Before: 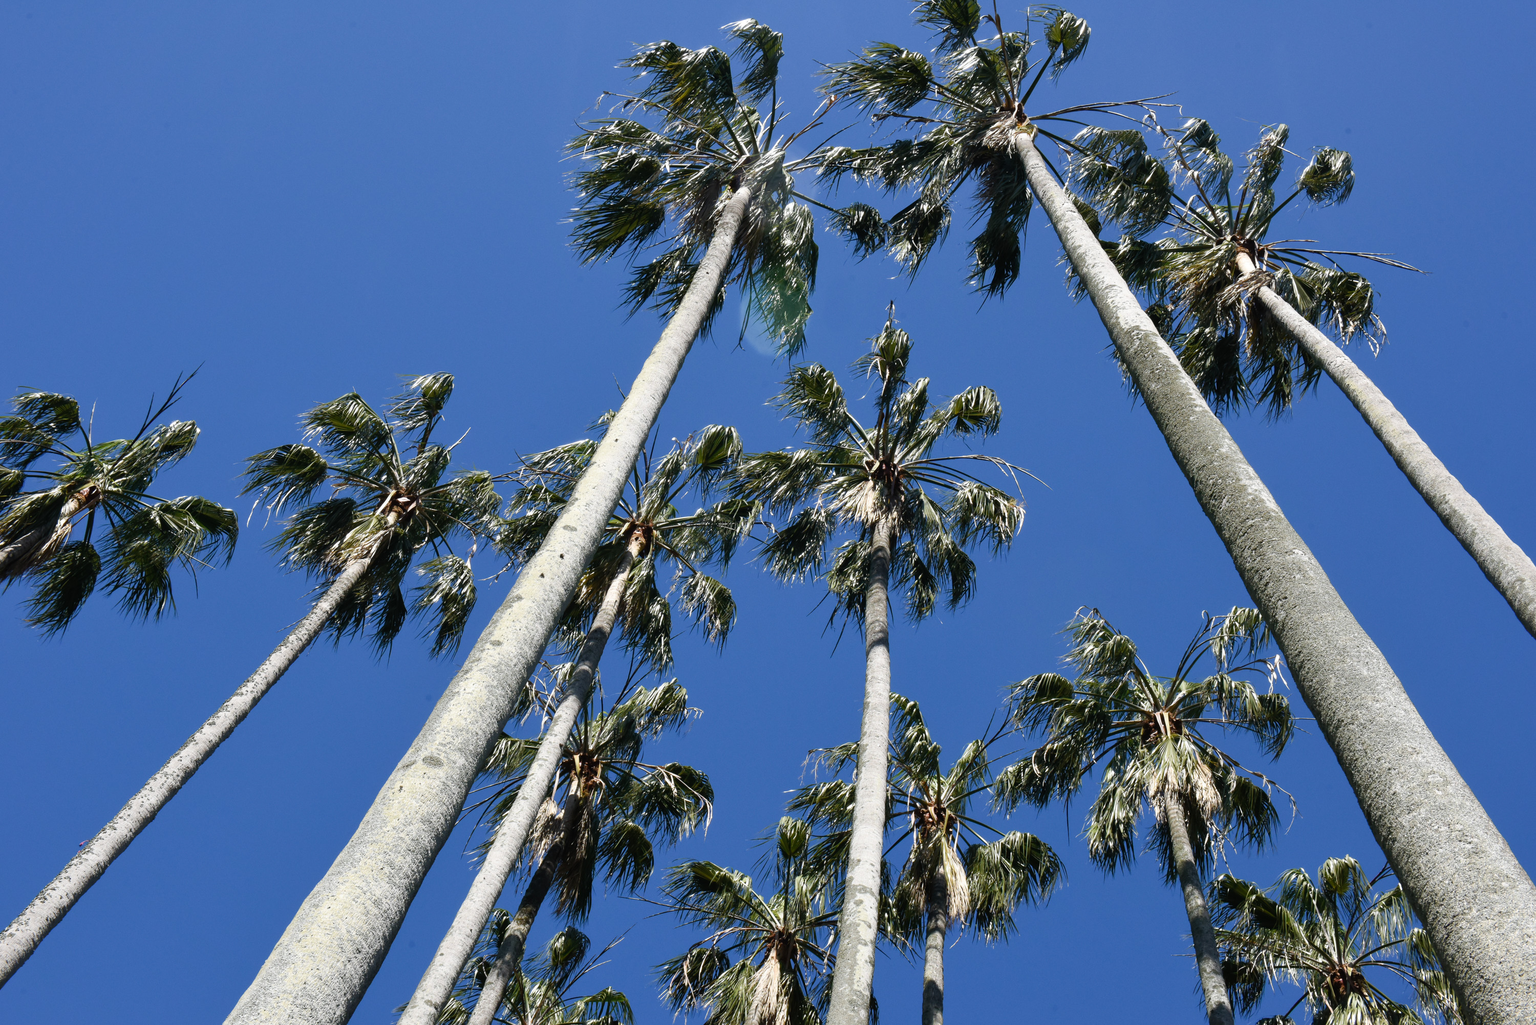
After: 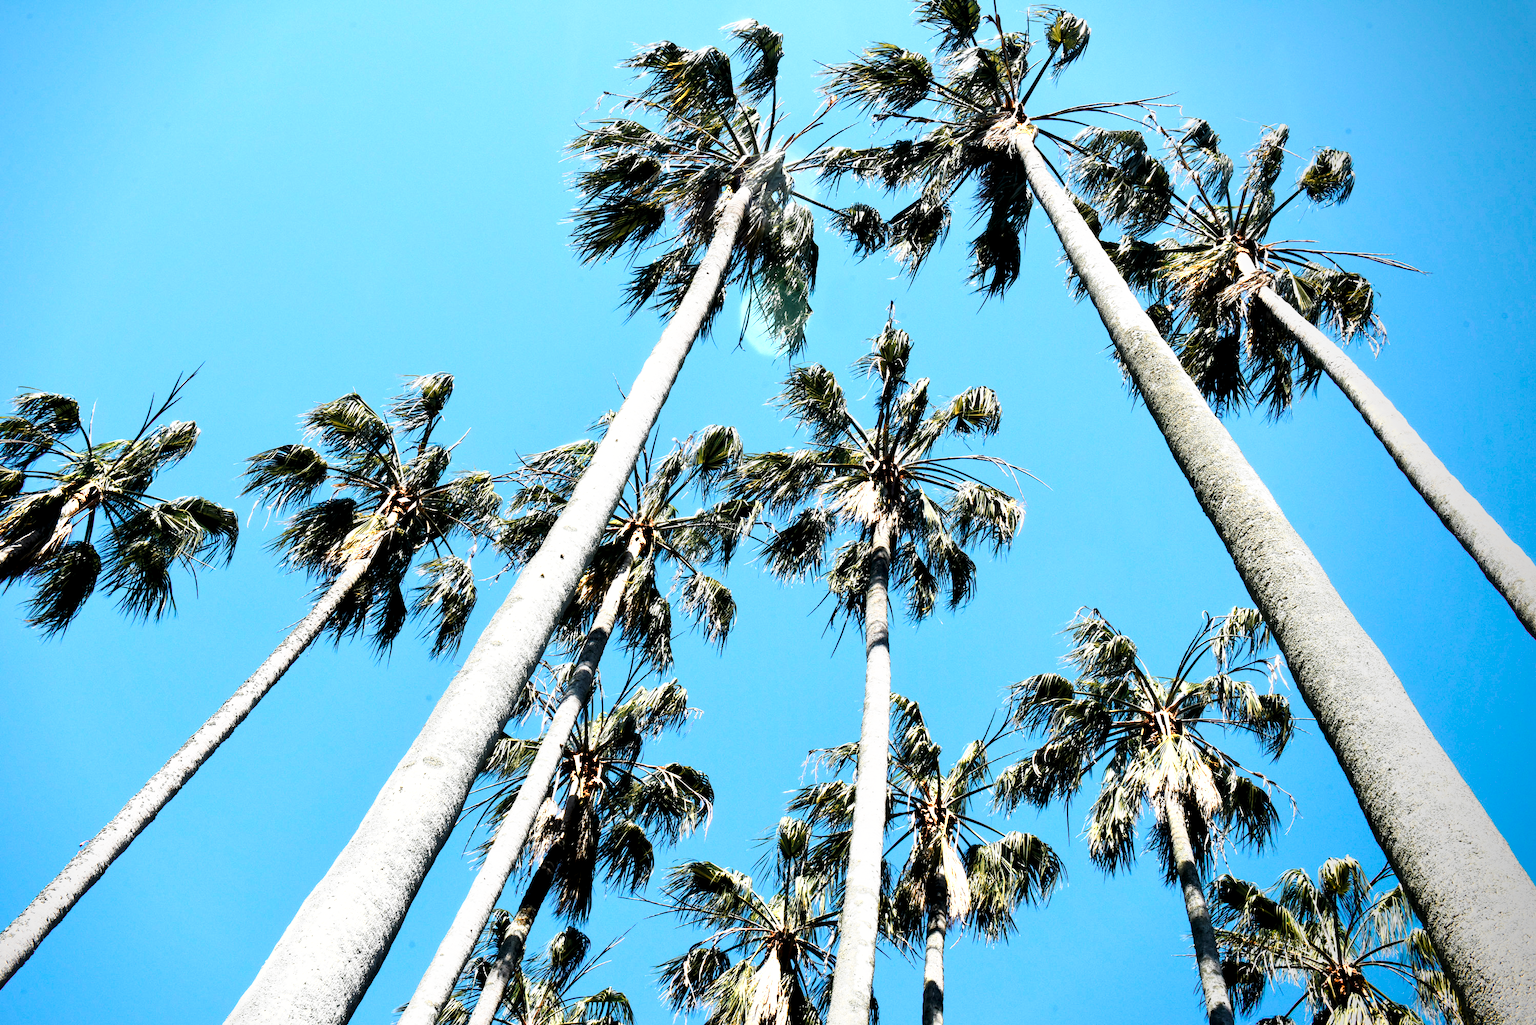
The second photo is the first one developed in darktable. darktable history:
exposure: black level correction 0.01, exposure 0.014 EV, compensate highlight preservation false
vignetting: saturation 0.369, center (-0.149, 0.011)
color zones: curves: ch0 [(0.018, 0.548) (0.197, 0.654) (0.425, 0.447) (0.605, 0.658) (0.732, 0.579)]; ch1 [(0.105, 0.531) (0.224, 0.531) (0.386, 0.39) (0.618, 0.456) (0.732, 0.456) (0.956, 0.421)]; ch2 [(0.039, 0.583) (0.215, 0.465) (0.399, 0.544) (0.465, 0.548) (0.614, 0.447) (0.724, 0.43) (0.882, 0.623) (0.956, 0.632)], mix 100.94%
base curve: curves: ch0 [(0, 0) (0.026, 0.03) (0.109, 0.232) (0.351, 0.748) (0.669, 0.968) (1, 1)], preserve colors none
